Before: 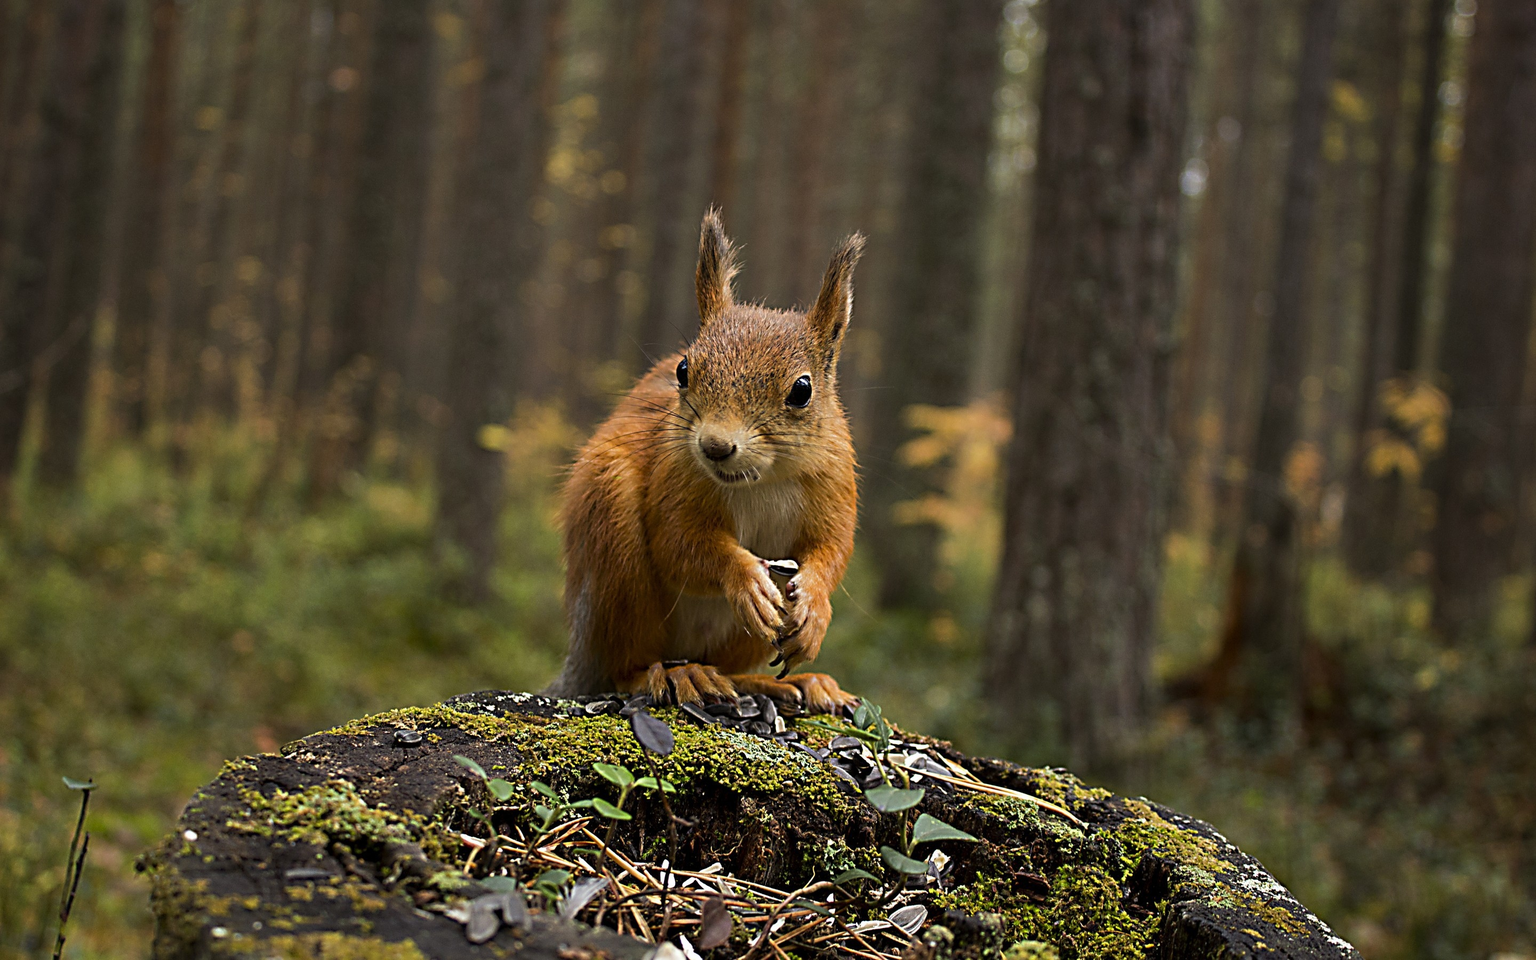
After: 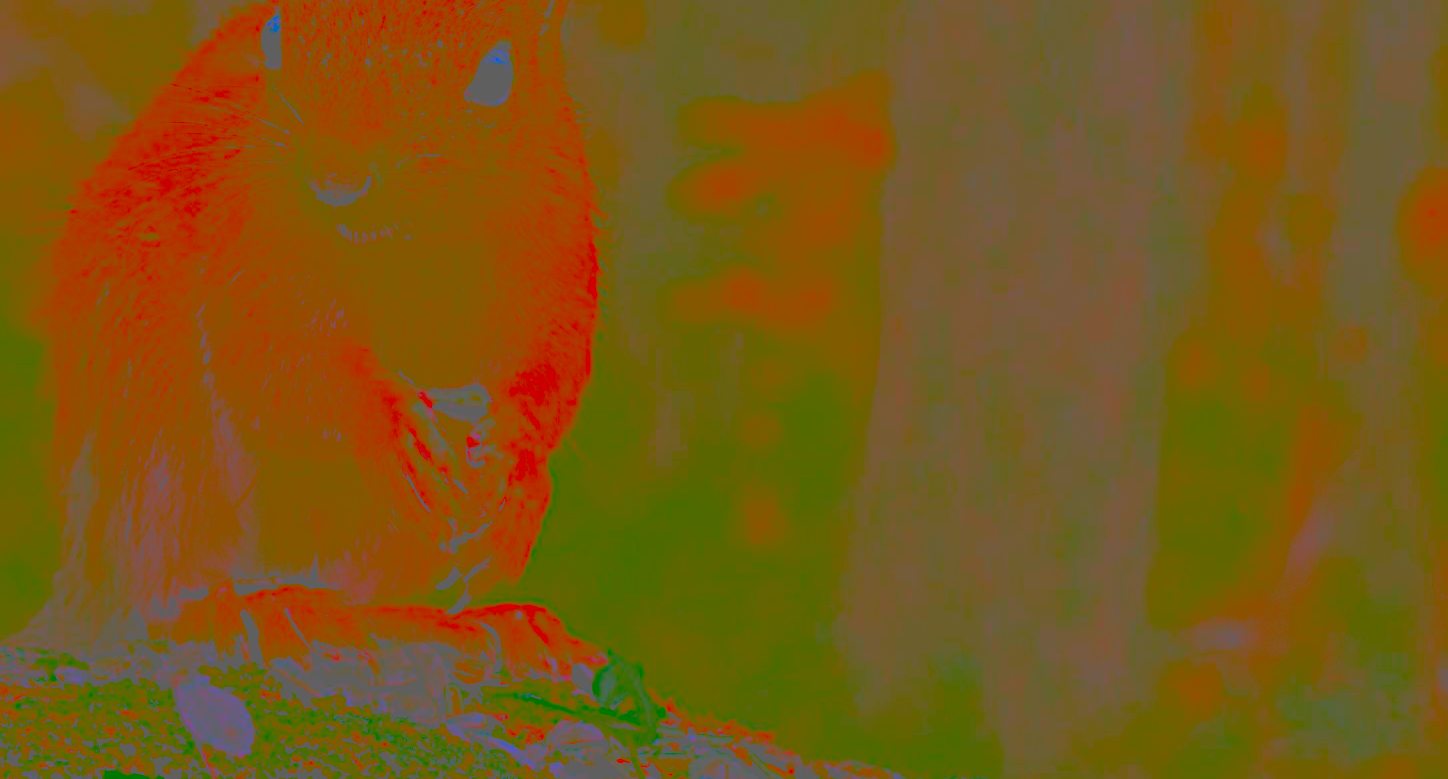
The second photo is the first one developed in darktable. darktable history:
crop: left 35.03%, top 36.625%, right 14.663%, bottom 20.057%
color balance rgb: global offset › luminance -0.51%, perceptual saturation grading › global saturation 27.53%, perceptual saturation grading › highlights -25%, perceptual saturation grading › shadows 25%, perceptual brilliance grading › highlights 6.62%, perceptual brilliance grading › mid-tones 17.07%, perceptual brilliance grading › shadows -5.23%
shadows and highlights: shadows -12.5, white point adjustment 4, highlights 28.33
contrast brightness saturation: contrast -0.99, brightness -0.17, saturation 0.75
exposure: black level correction 0.001, exposure 1.116 EV, compensate highlight preservation false
